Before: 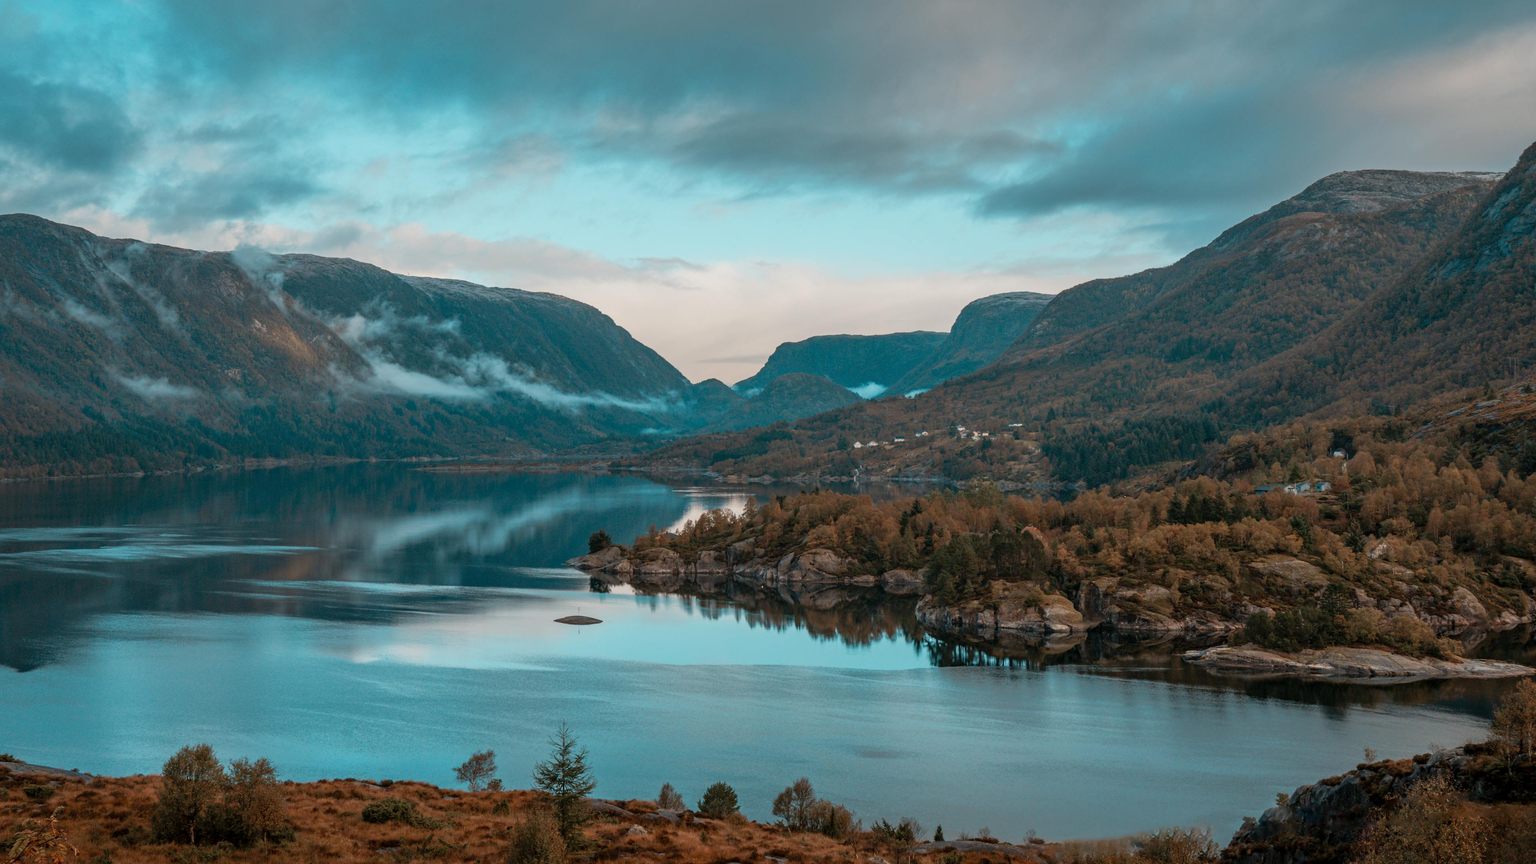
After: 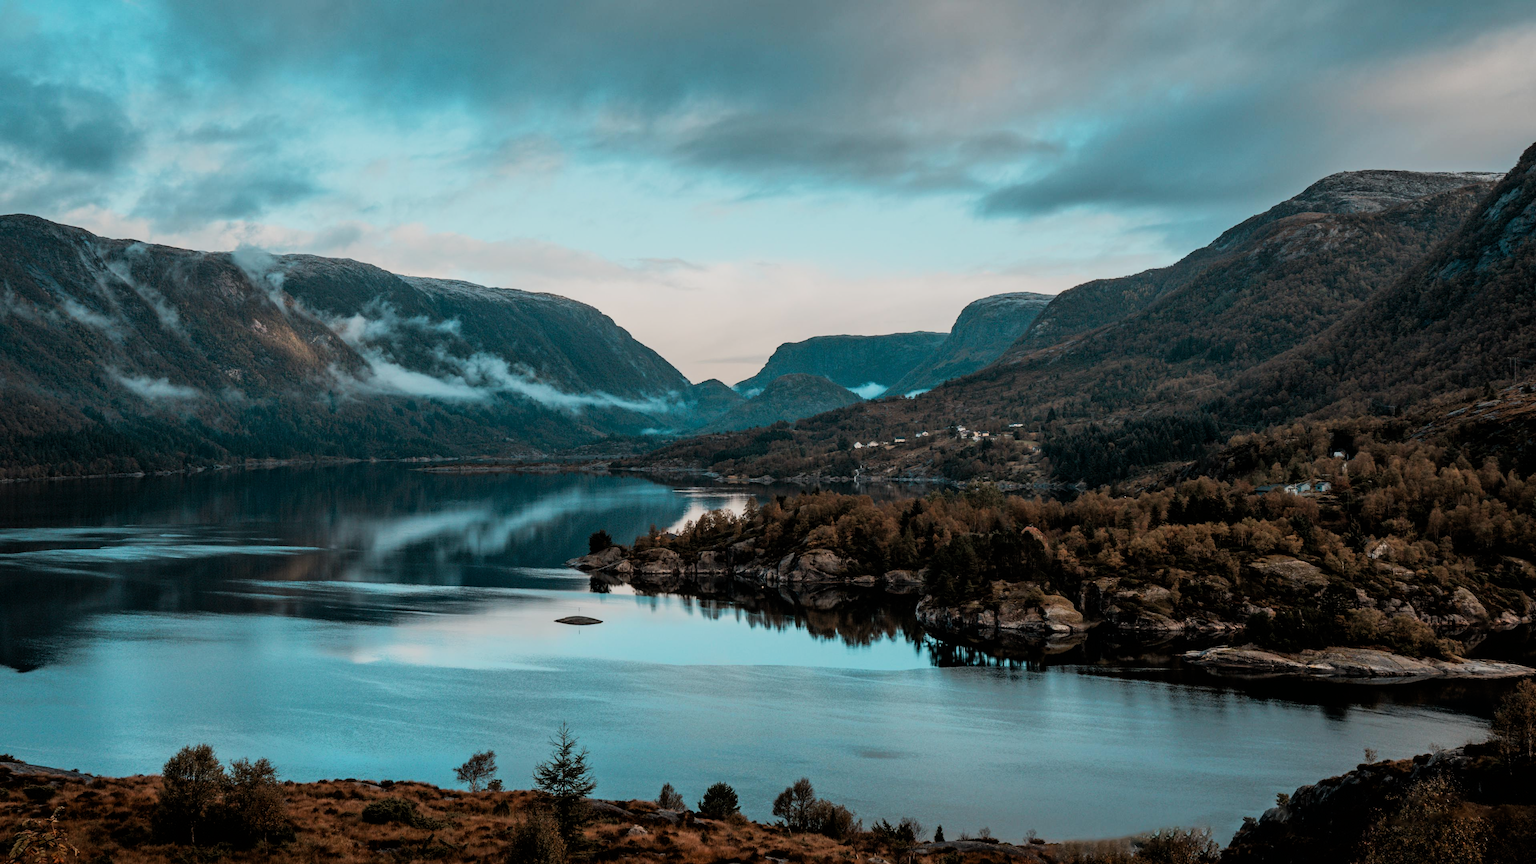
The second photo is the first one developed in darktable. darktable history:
filmic rgb: black relative exposure -5.08 EV, white relative exposure 3.97 EV, threshold 2.99 EV, hardness 2.9, contrast 1.401, highlights saturation mix -29.65%, enable highlight reconstruction true
